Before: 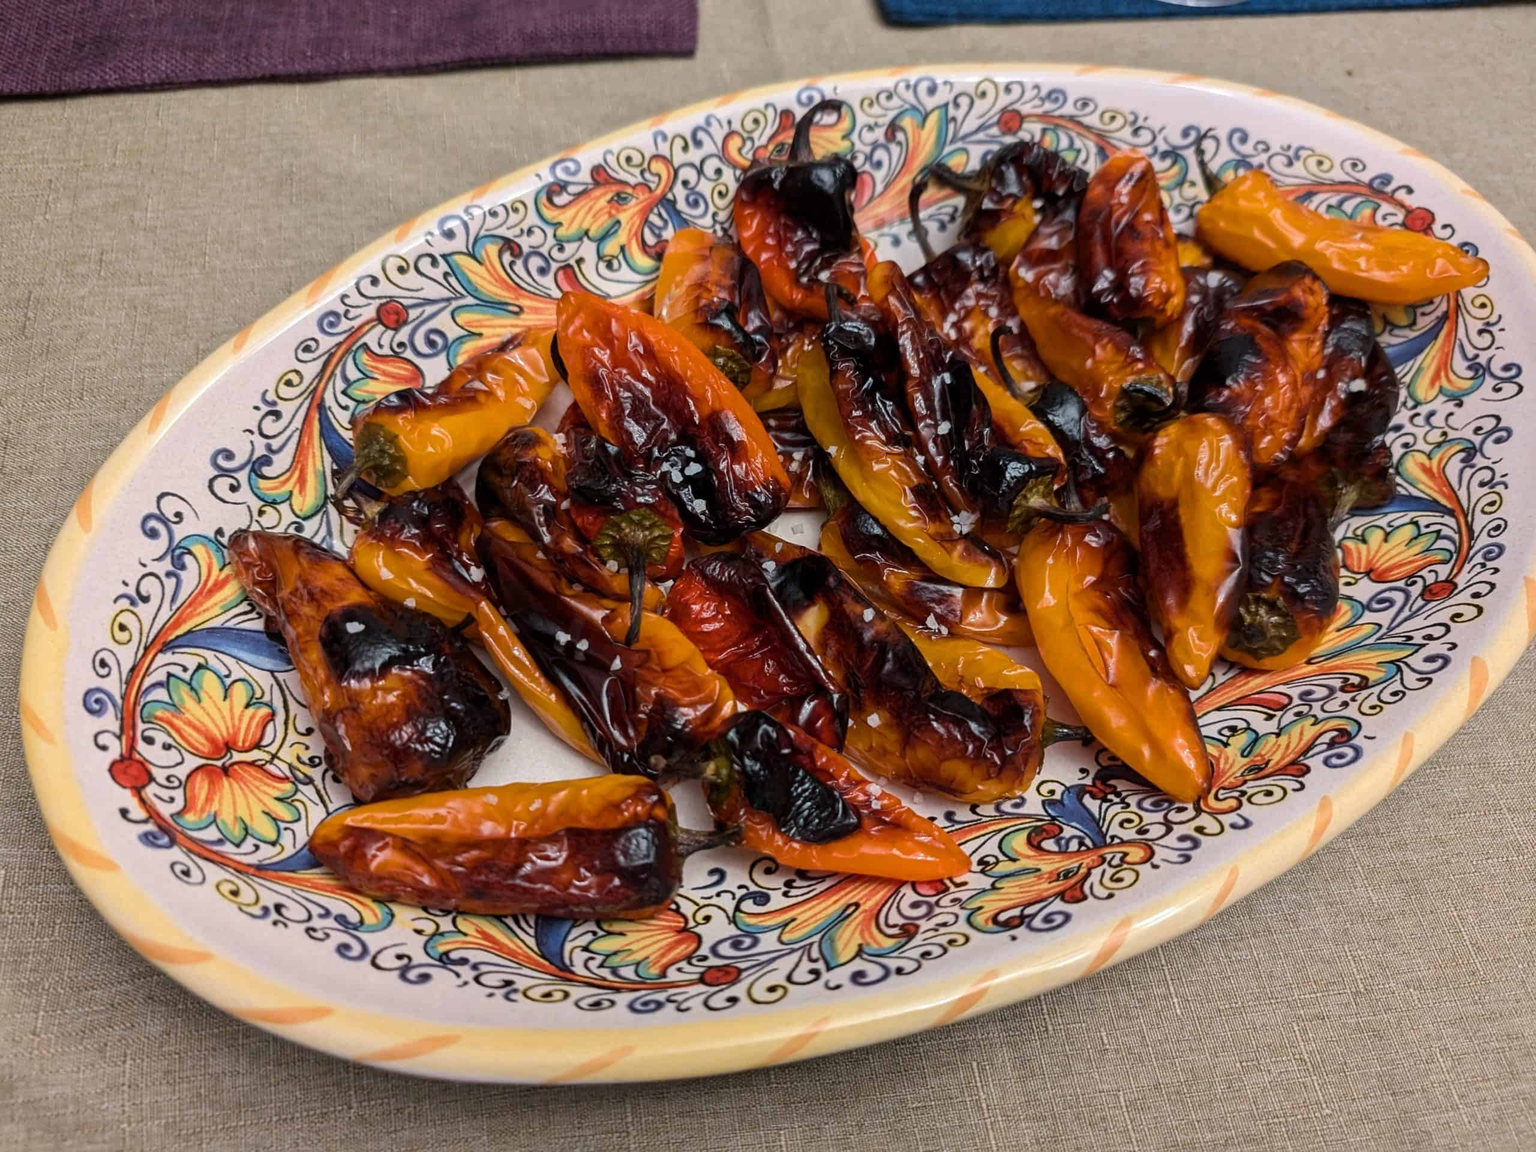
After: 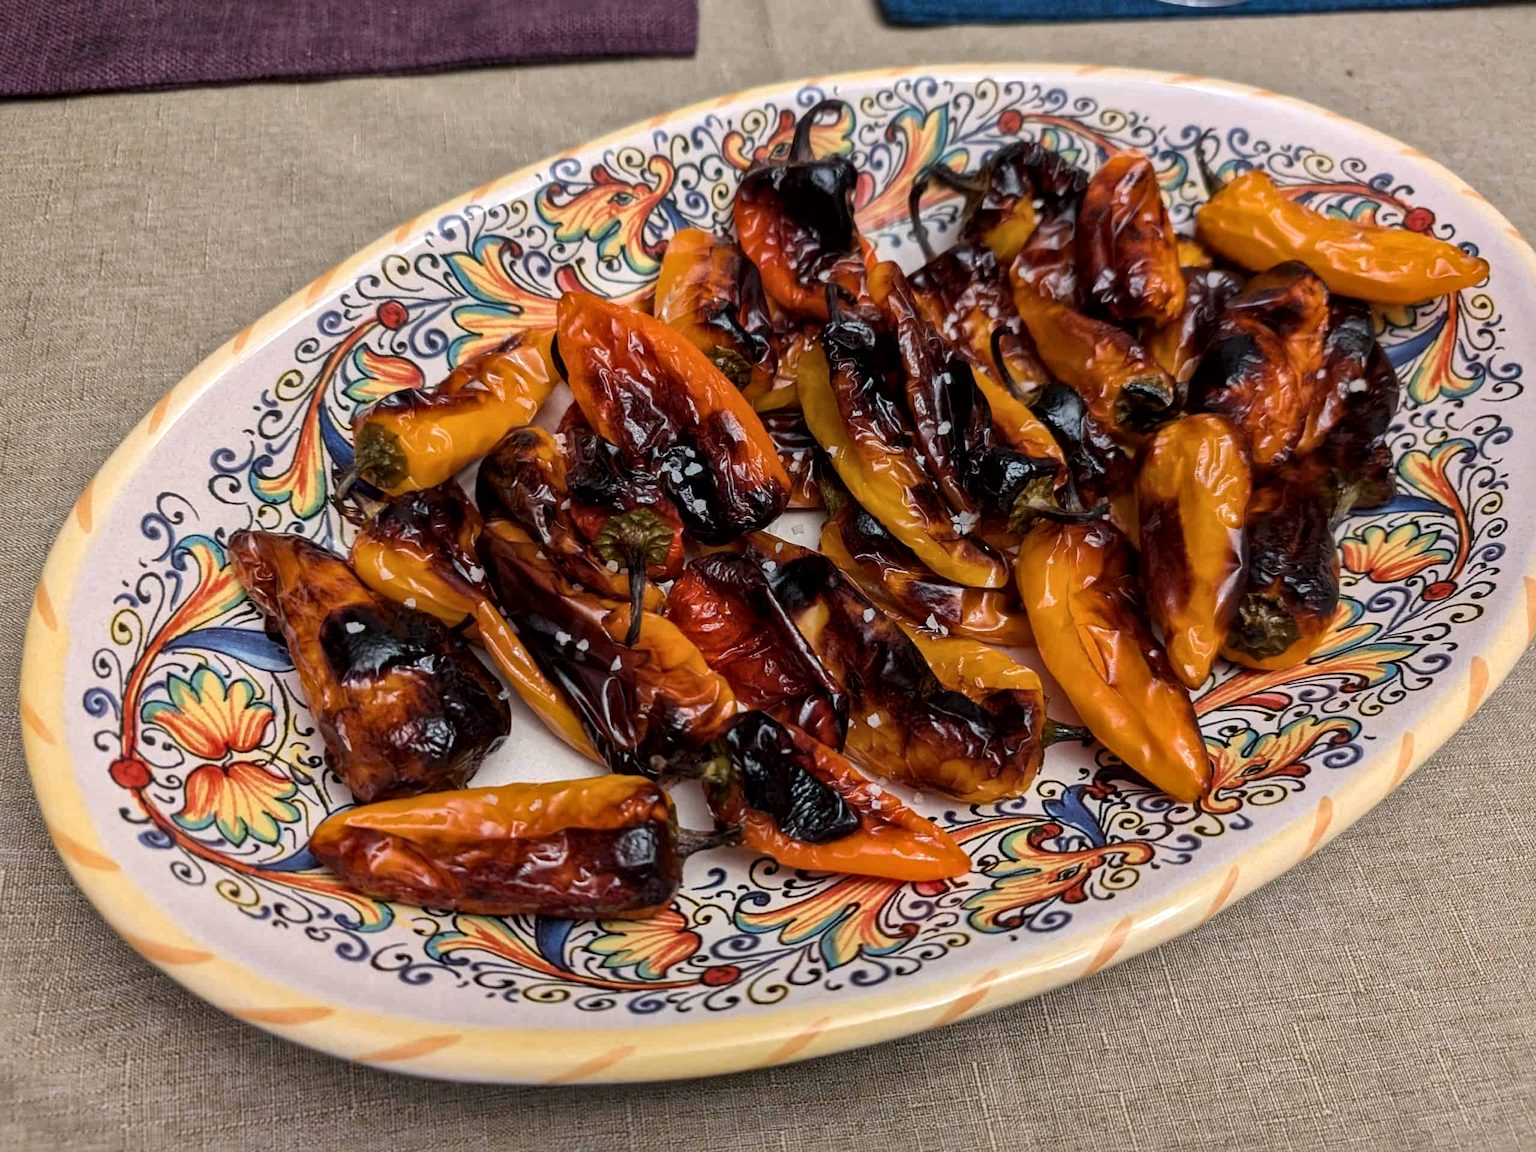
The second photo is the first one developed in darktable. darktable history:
local contrast: mode bilateral grid, contrast 20, coarseness 51, detail 141%, midtone range 0.2
